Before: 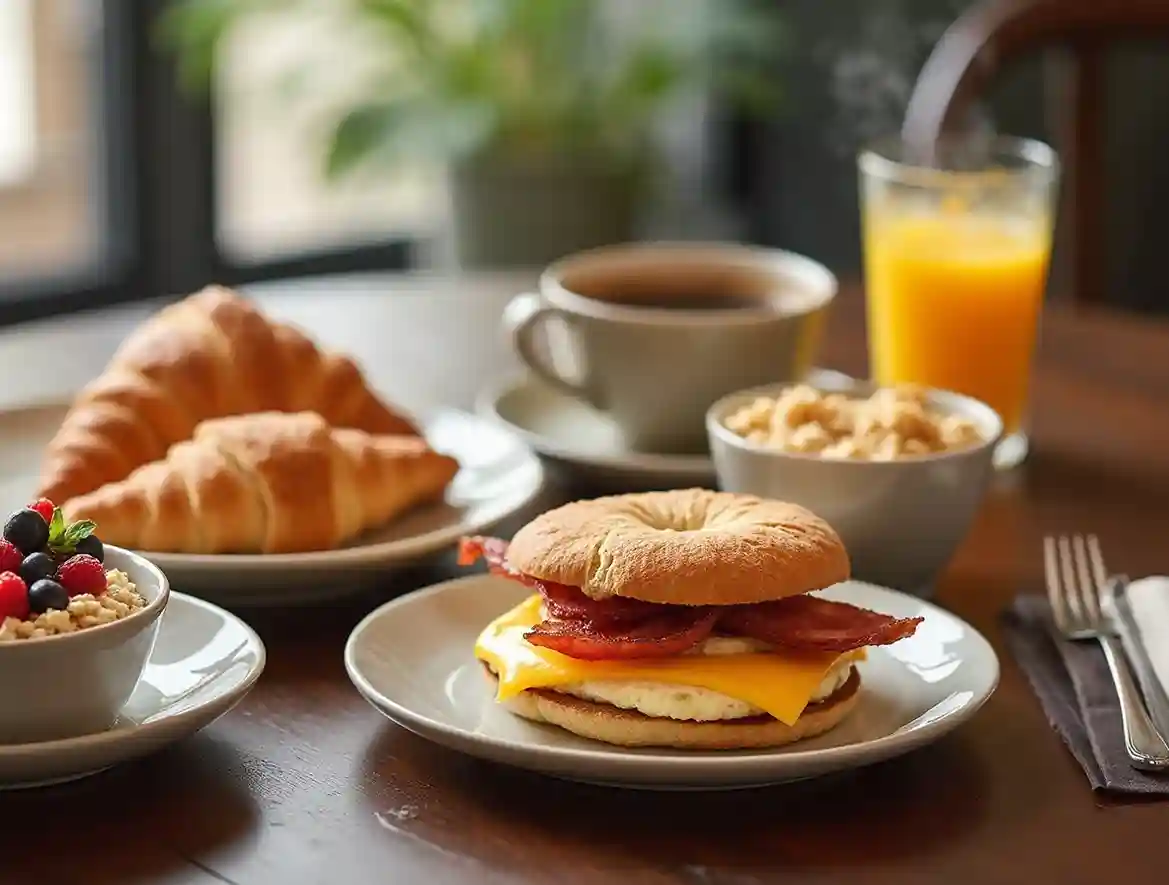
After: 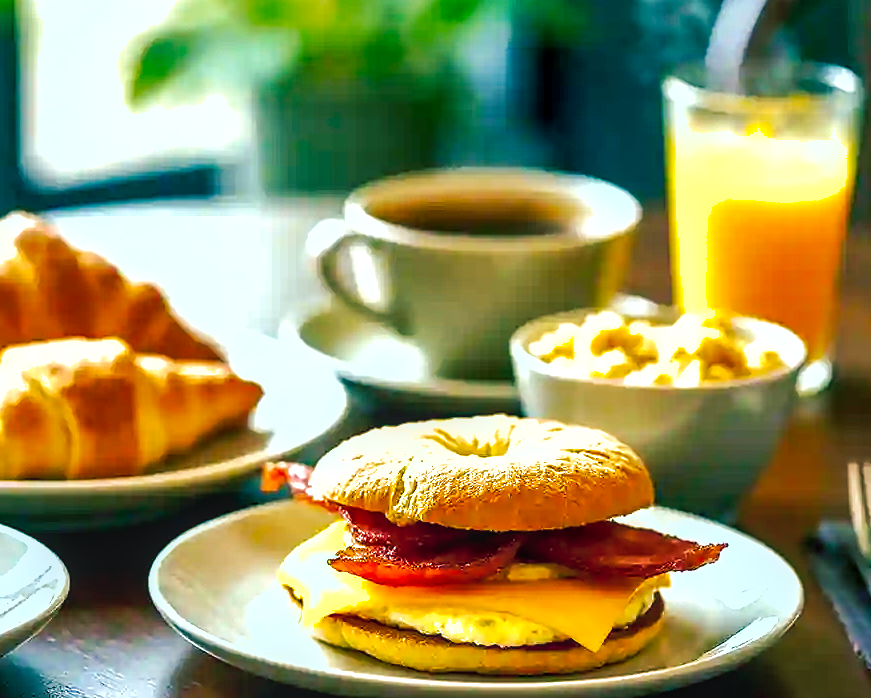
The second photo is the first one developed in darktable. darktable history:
sharpen: radius 1.531, amount 0.372, threshold 1.434
color balance rgb: shadows lift › luminance -29.053%, shadows lift › chroma 10.043%, shadows lift › hue 230.1°, highlights gain › chroma 1.35%, highlights gain › hue 55.15°, perceptual saturation grading › global saturation -0.972%, perceptual brilliance grading › global brilliance 30.208%, global vibrance 41.992%
crop: left 16.783%, top 8.442%, right 8.641%, bottom 12.675%
shadows and highlights: on, module defaults
local contrast: detail 130%
color correction: highlights a* -10.01, highlights b* -9.73
tone curve: curves: ch0 [(0, 0) (0.003, 0.016) (0.011, 0.016) (0.025, 0.016) (0.044, 0.016) (0.069, 0.016) (0.1, 0.026) (0.136, 0.047) (0.177, 0.088) (0.224, 0.14) (0.277, 0.2) (0.335, 0.276) (0.399, 0.37) (0.468, 0.47) (0.543, 0.583) (0.623, 0.698) (0.709, 0.779) (0.801, 0.858) (0.898, 0.929) (1, 1)], preserve colors none
velvia: on, module defaults
